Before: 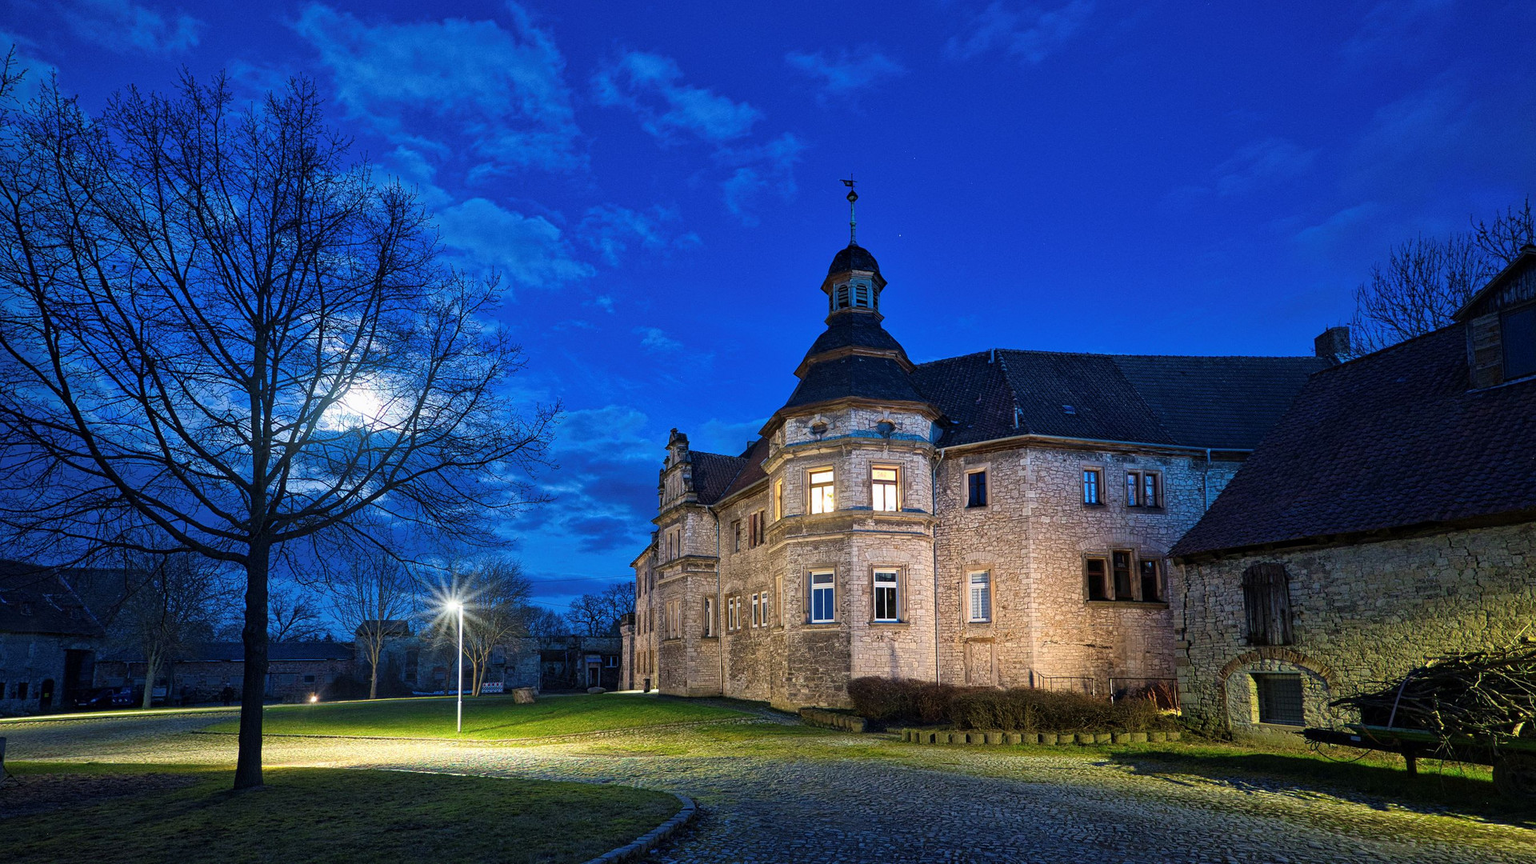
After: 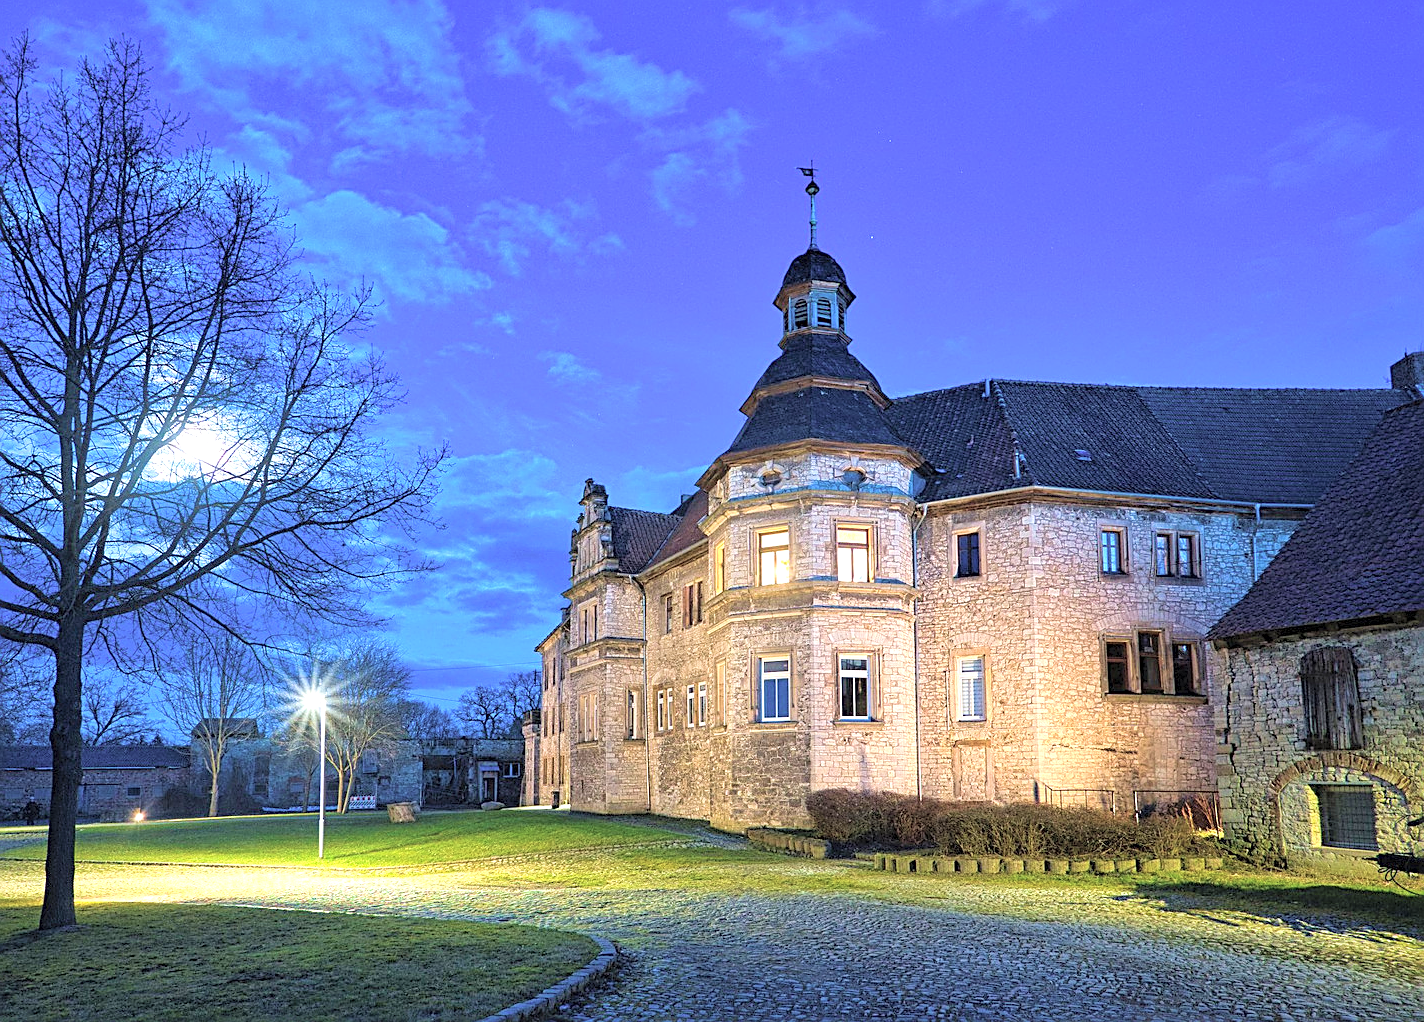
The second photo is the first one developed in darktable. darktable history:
velvia: on, module defaults
crop and rotate: left 13.219%, top 5.307%, right 12.575%
contrast brightness saturation: brightness 0.285
exposure: exposure 0.703 EV, compensate highlight preservation false
sharpen: on, module defaults
